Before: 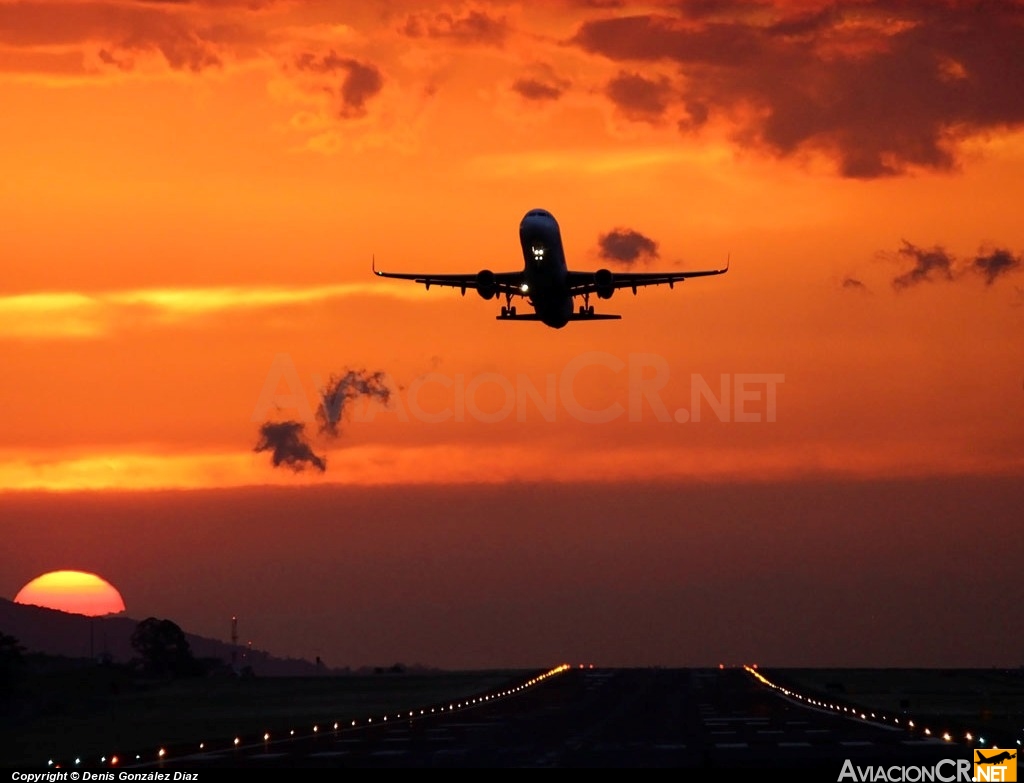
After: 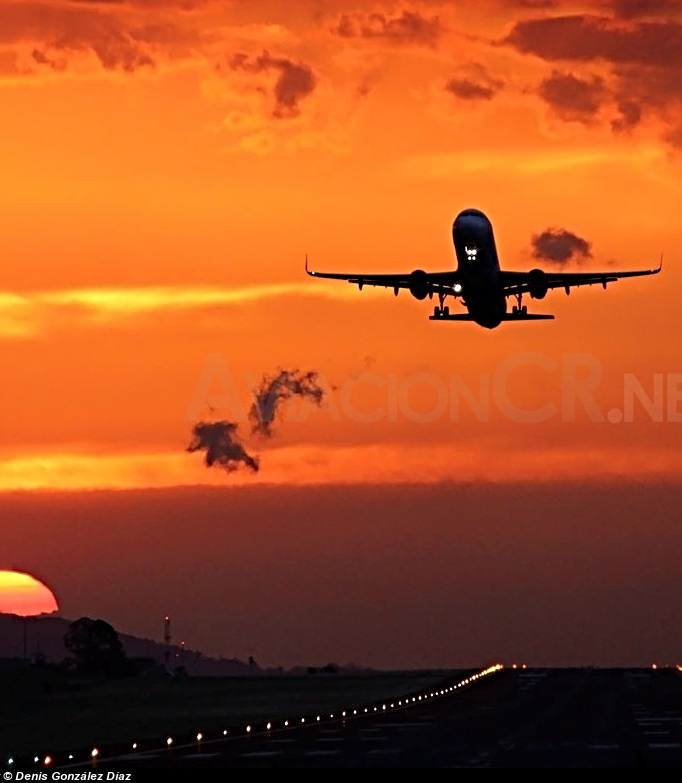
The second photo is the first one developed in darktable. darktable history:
sharpen: radius 4.883
crop and rotate: left 6.617%, right 26.717%
